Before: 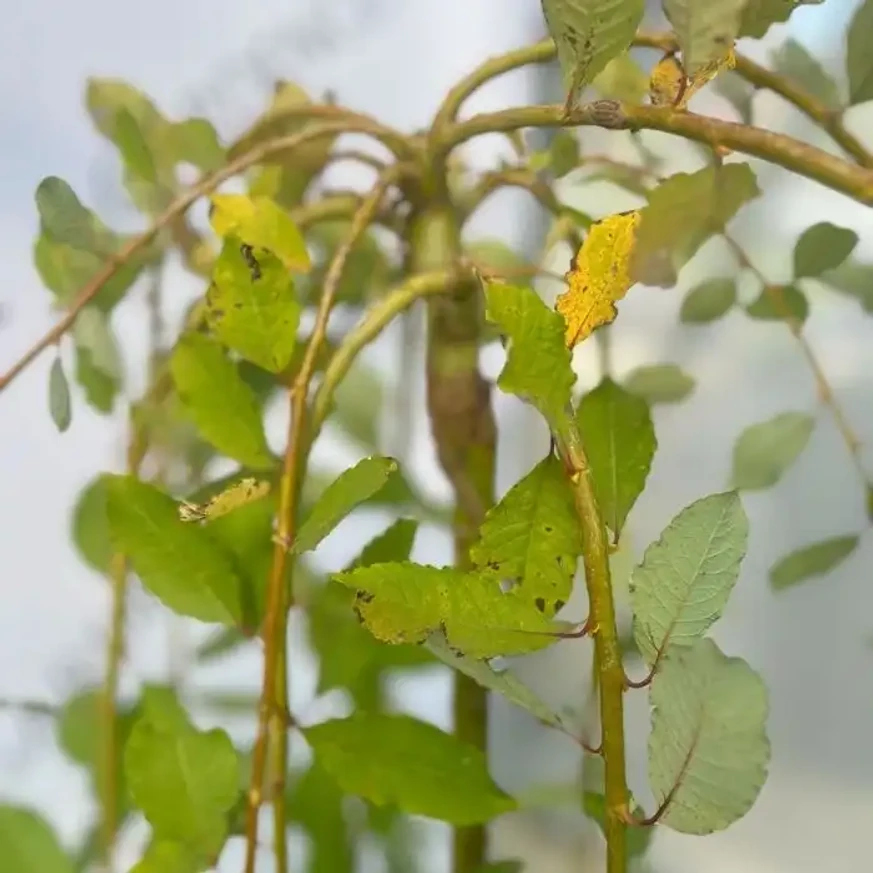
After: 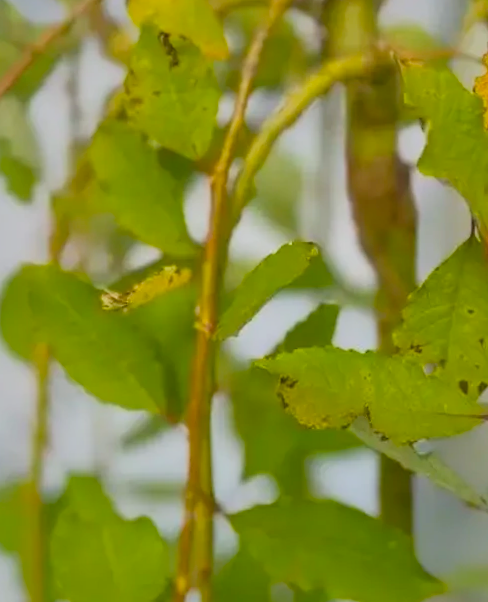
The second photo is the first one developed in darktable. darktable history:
shadows and highlights: shadows 40, highlights -60
sigmoid: contrast 1.22, skew 0.65
color balance rgb: perceptual saturation grading › global saturation 20%, global vibrance 20%
rotate and perspective: rotation -1°, crop left 0.011, crop right 0.989, crop top 0.025, crop bottom 0.975
crop: left 8.966%, top 23.852%, right 34.699%, bottom 4.703%
